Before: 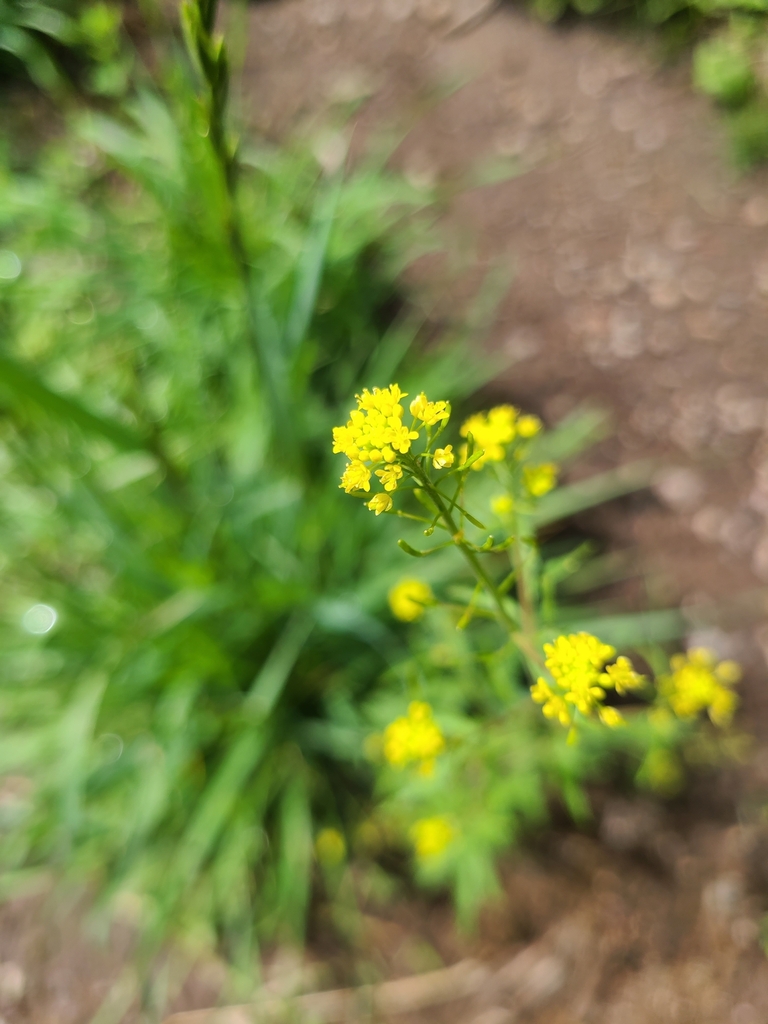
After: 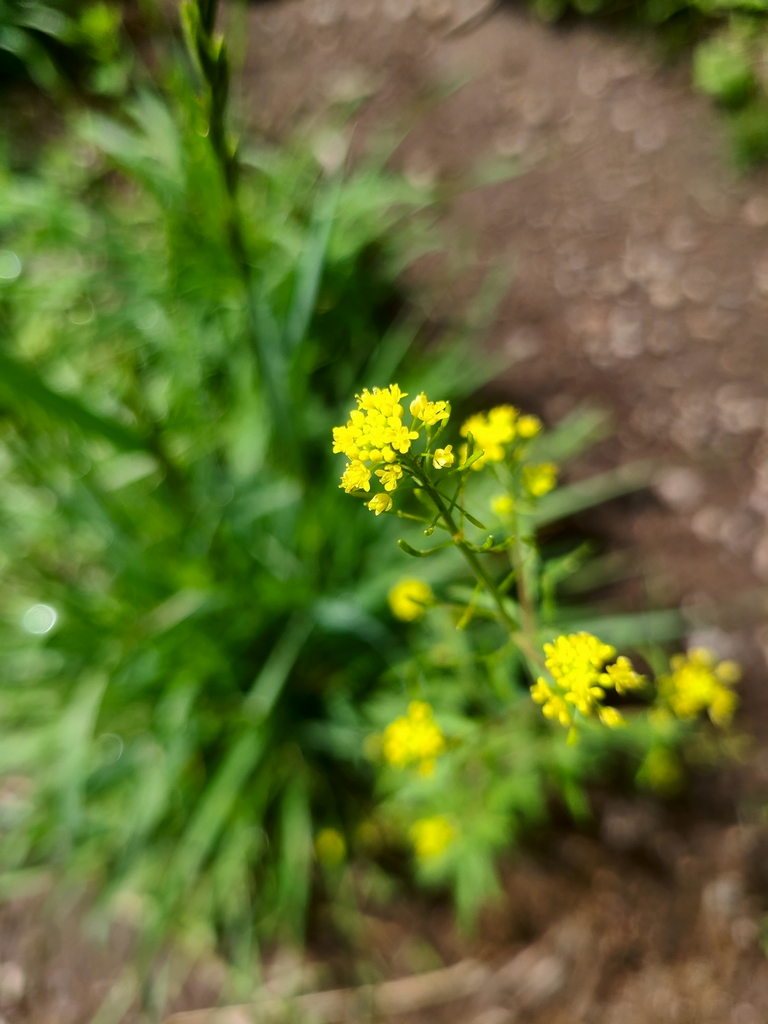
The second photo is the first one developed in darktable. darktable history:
tone curve: curves: ch0 [(0, 0) (0.153, 0.06) (1, 1)], color space Lab, independent channels, preserve colors none
